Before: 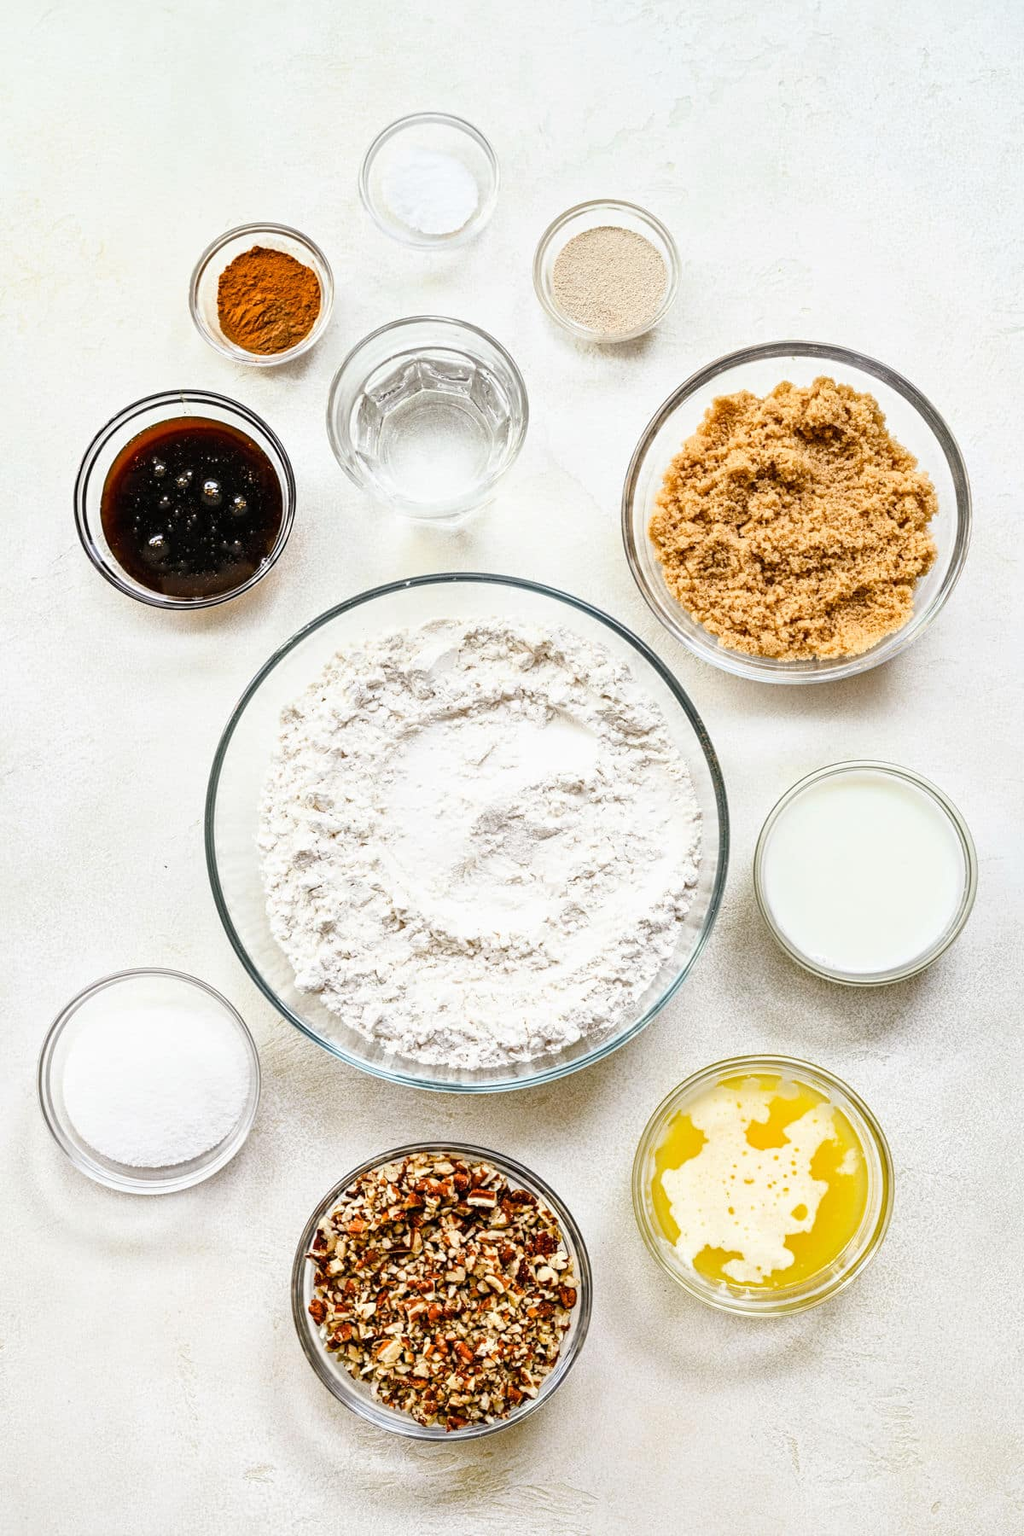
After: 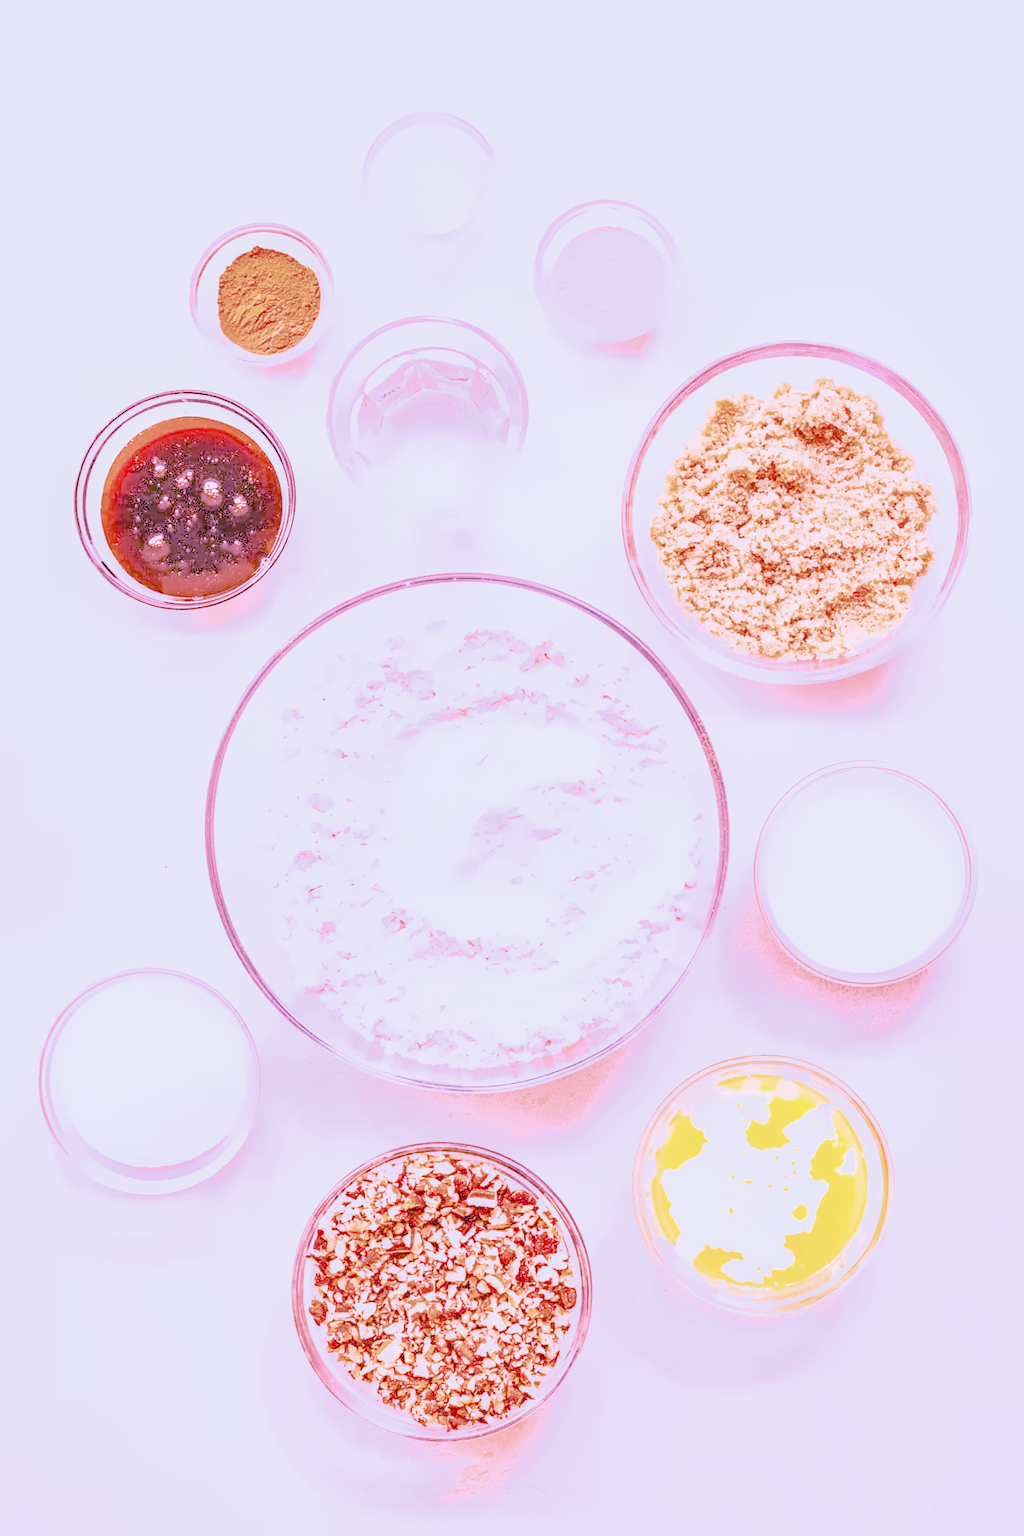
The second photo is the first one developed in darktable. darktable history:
local contrast: on, module defaults
color calibration: illuminant as shot in camera, x 0.358, y 0.373, temperature 4628.91 K
color balance rgb: perceptual saturation grading › global saturation 20%, perceptual saturation grading › highlights -25%, perceptual saturation grading › shadows 25%
denoise (profiled): preserve shadows 1.52, scattering 0.002, a [-1, 0, 0], compensate highlight preservation false
filmic rgb: black relative exposure -7.65 EV, white relative exposure 4.56 EV, hardness 3.61, contrast 1.05
haze removal: compatibility mode true, adaptive false
highlight reconstruction: on, module defaults
hot pixels: on, module defaults
lens correction: scale 1, crop 1, focal 16, aperture 5.6, distance 1000, camera "Canon EOS RP", lens "Canon RF 16mm F2.8 STM"
shadows and highlights: on, module defaults
white balance: red 2.229, blue 1.46
velvia: on, module defaults
exposure: black level correction 0, exposure 1.379 EV, compensate exposure bias true, compensate highlight preservation false
